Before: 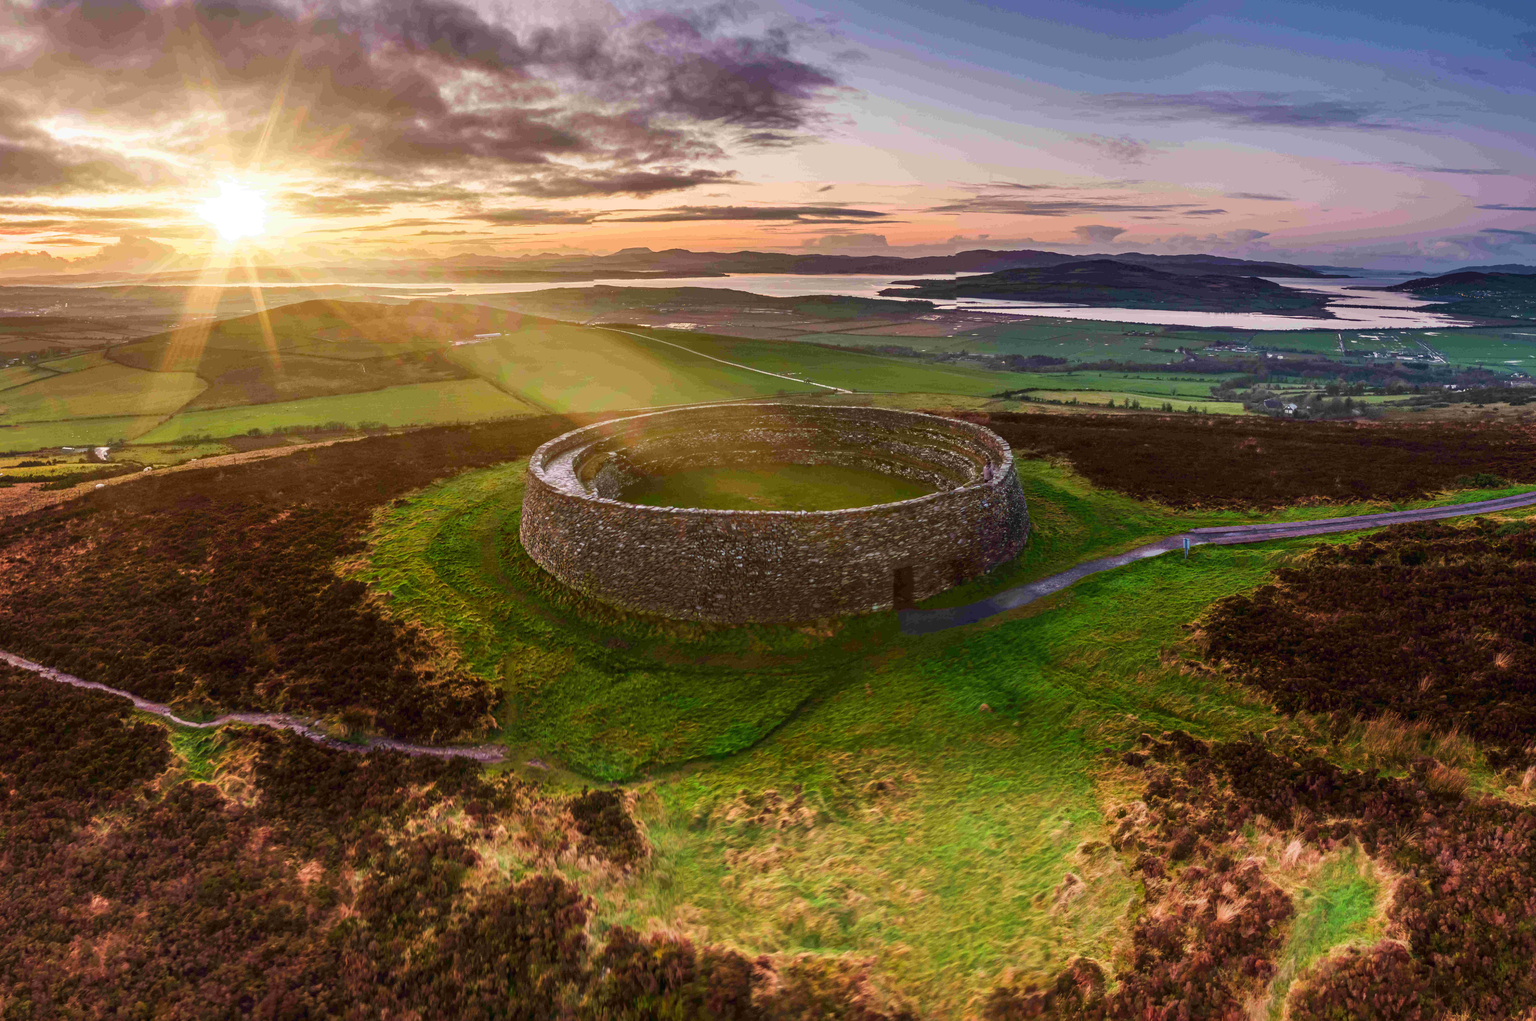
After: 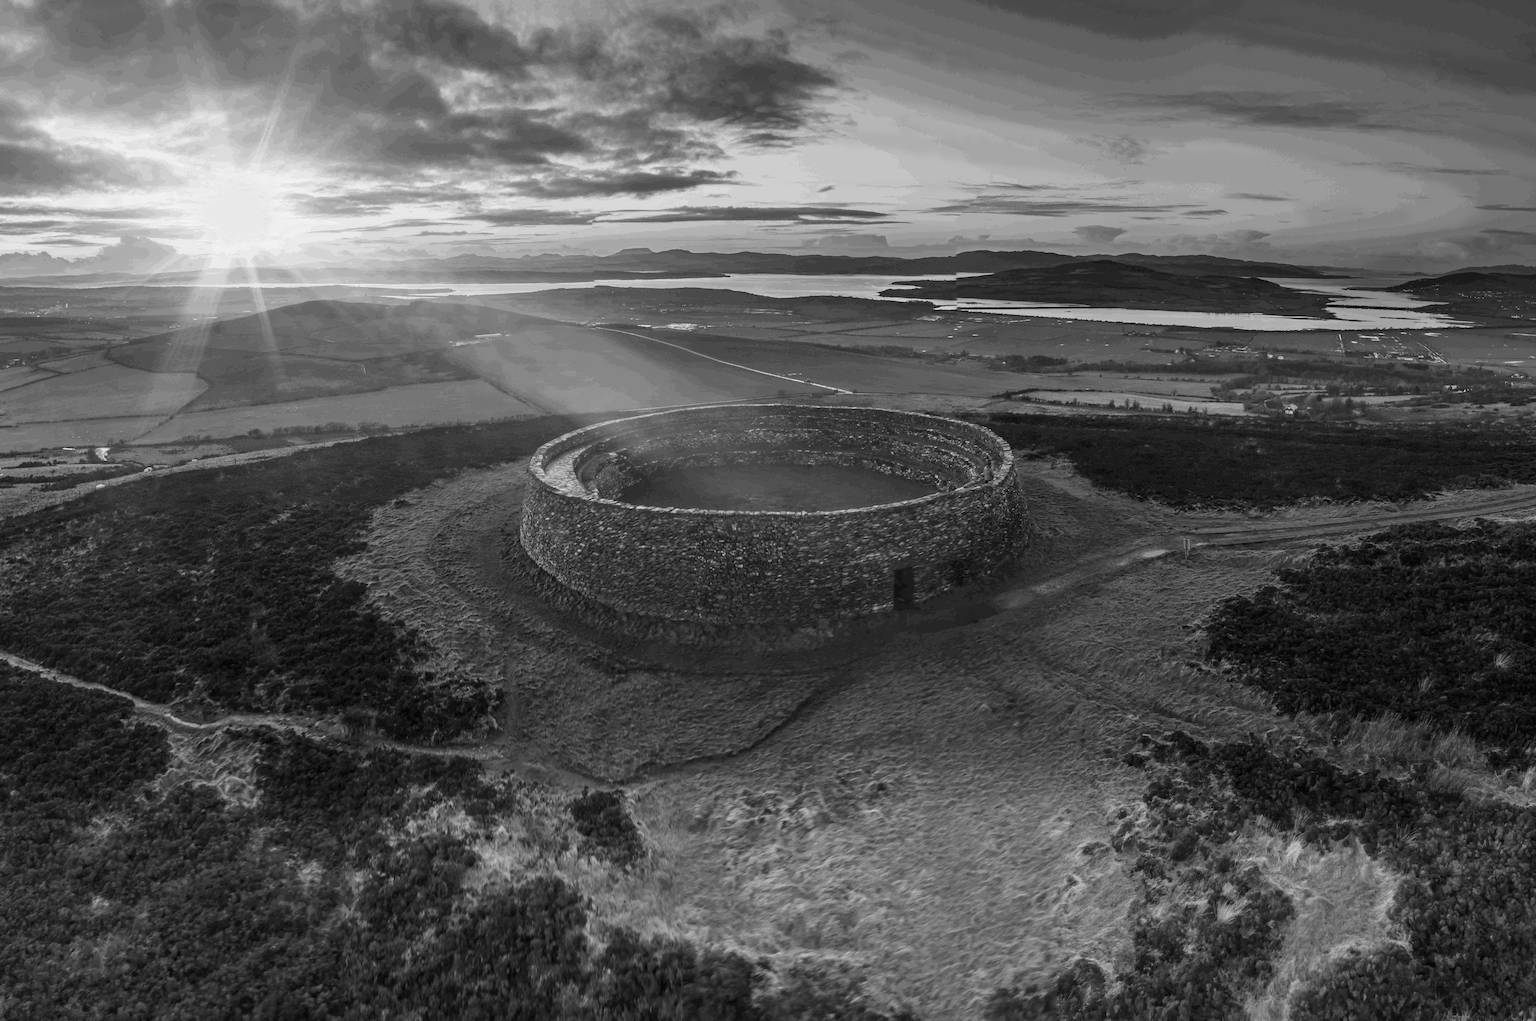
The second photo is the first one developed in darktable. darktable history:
white balance: red 0.871, blue 1.249
monochrome: a -11.7, b 1.62, size 0.5, highlights 0.38
